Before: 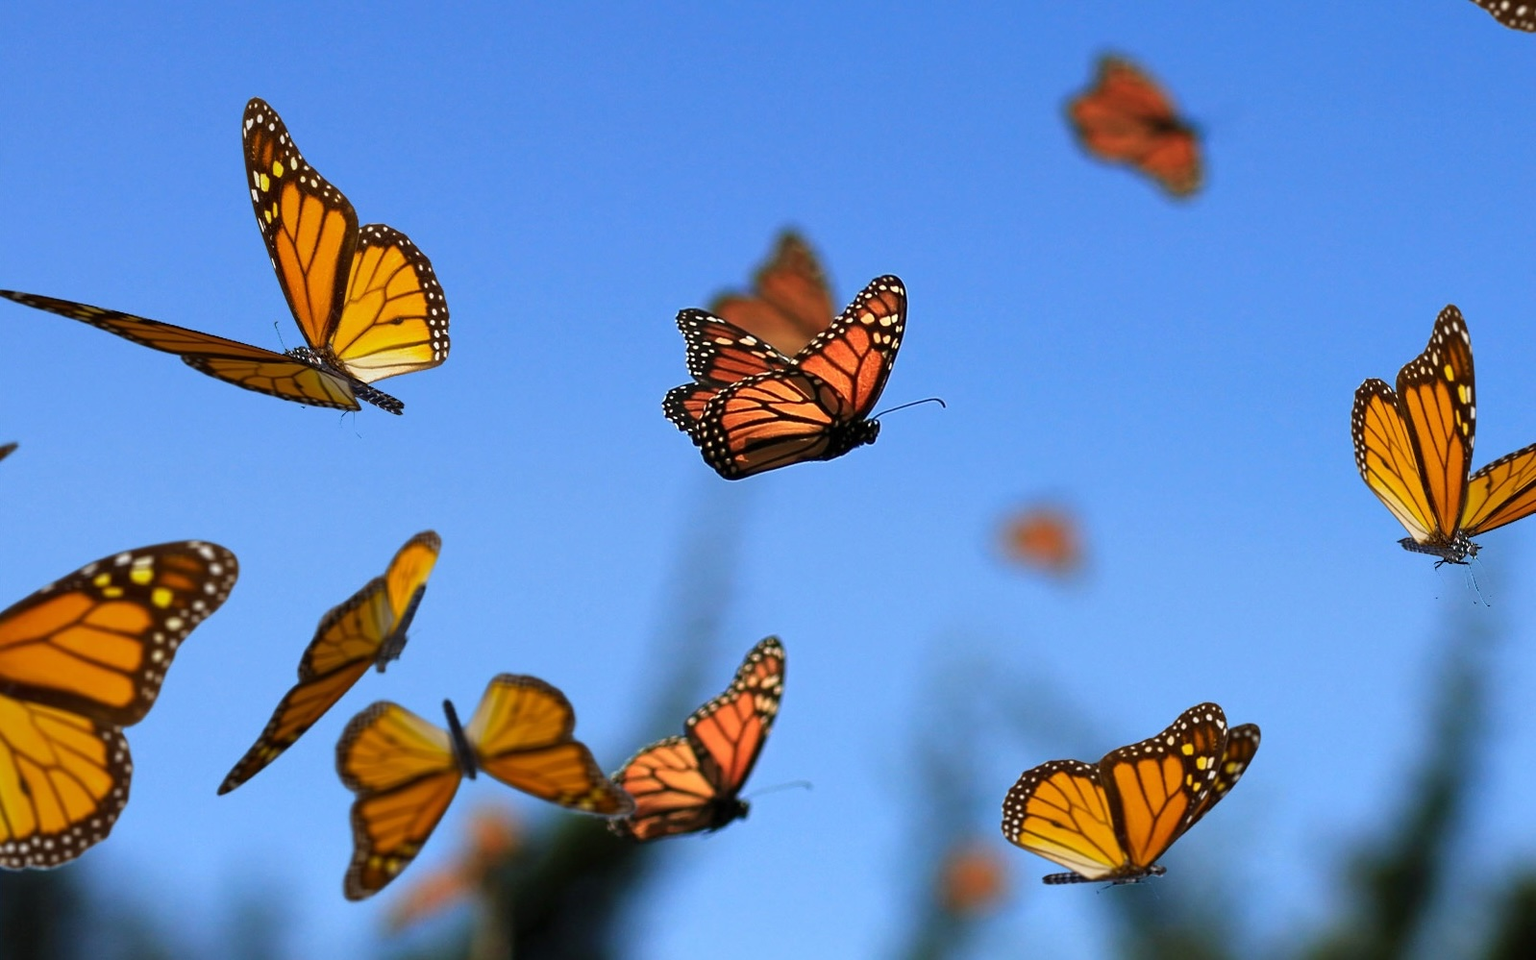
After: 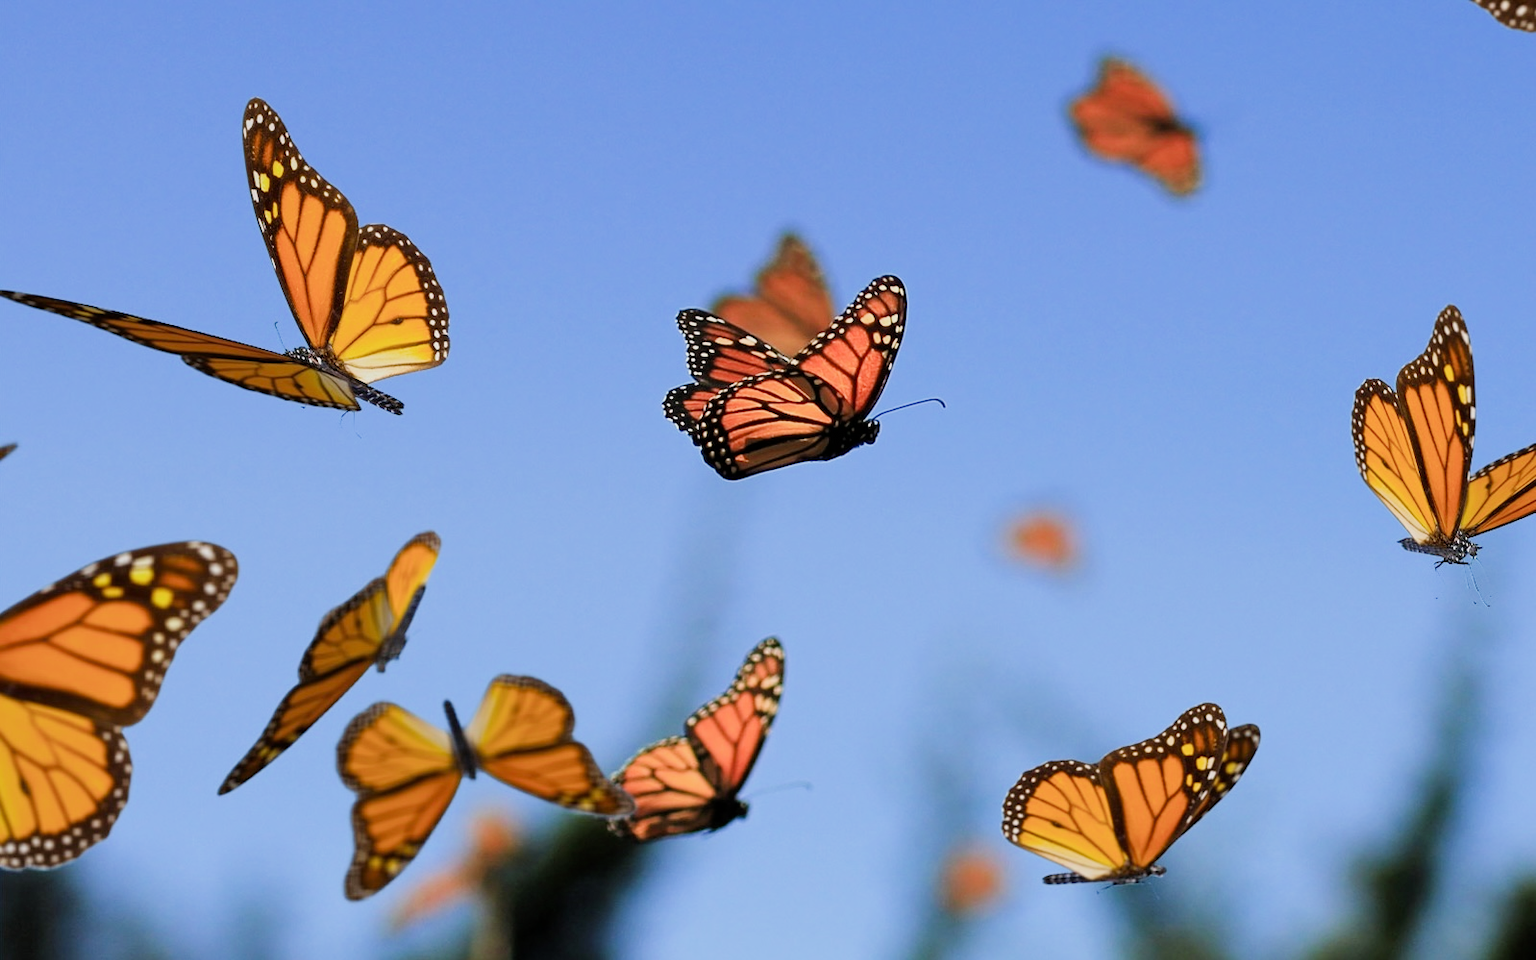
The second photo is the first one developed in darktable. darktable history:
filmic rgb: black relative exposure -16 EV, white relative exposure 6.86 EV, hardness 4.65
exposure: exposure 0.75 EV, compensate exposure bias true, compensate highlight preservation false
color calibration: illuminant same as pipeline (D50), adaptation XYZ, x 0.345, y 0.359, temperature 5018.7 K
